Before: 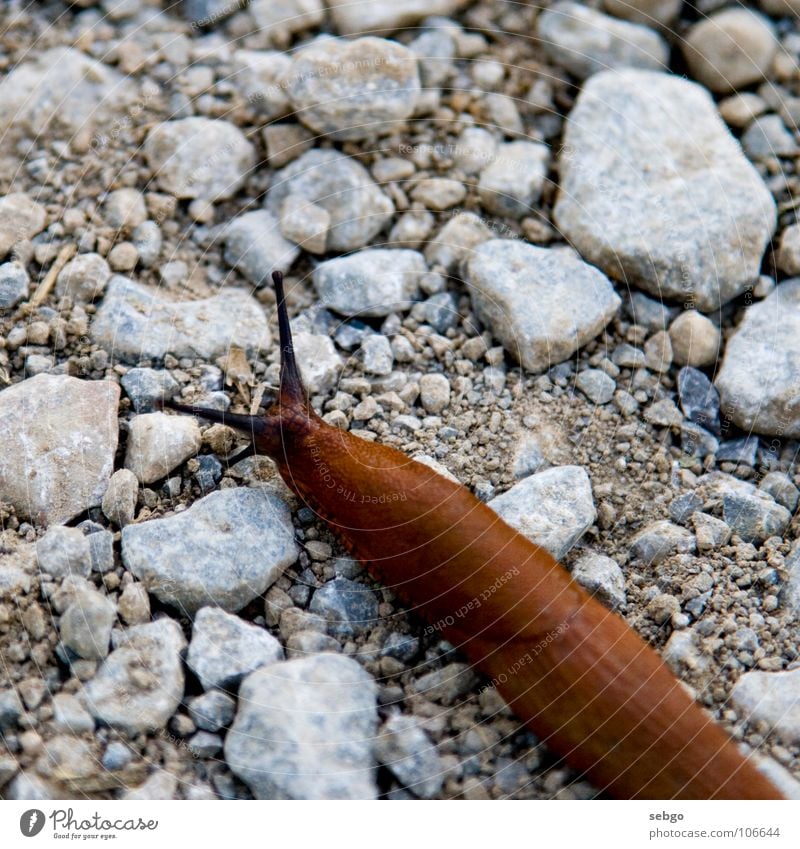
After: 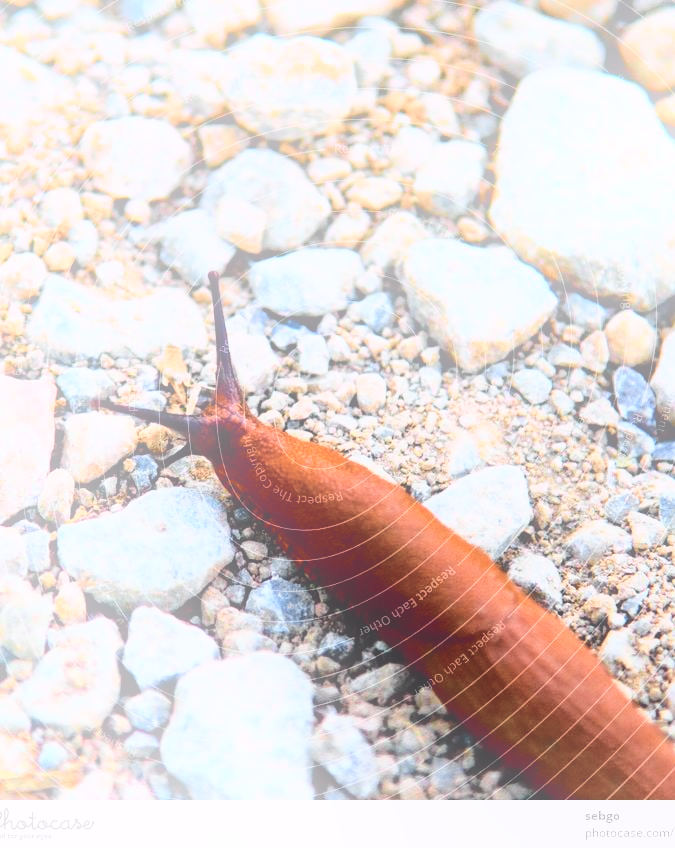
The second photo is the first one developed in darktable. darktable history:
bloom: on, module defaults
tone curve: curves: ch0 [(0, 0.009) (0.105, 0.08) (0.195, 0.18) (0.283, 0.316) (0.384, 0.434) (0.485, 0.531) (0.638, 0.69) (0.81, 0.872) (1, 0.977)]; ch1 [(0, 0) (0.161, 0.092) (0.35, 0.33) (0.379, 0.401) (0.456, 0.469) (0.498, 0.502) (0.52, 0.536) (0.586, 0.617) (0.635, 0.655) (1, 1)]; ch2 [(0, 0) (0.371, 0.362) (0.437, 0.437) (0.483, 0.484) (0.53, 0.515) (0.56, 0.571) (0.622, 0.606) (1, 1)], color space Lab, independent channels, preserve colors none
crop: left 8.026%, right 7.374%
base curve: curves: ch0 [(0, 0) (0.028, 0.03) (0.121, 0.232) (0.46, 0.748) (0.859, 0.968) (1, 1)]
